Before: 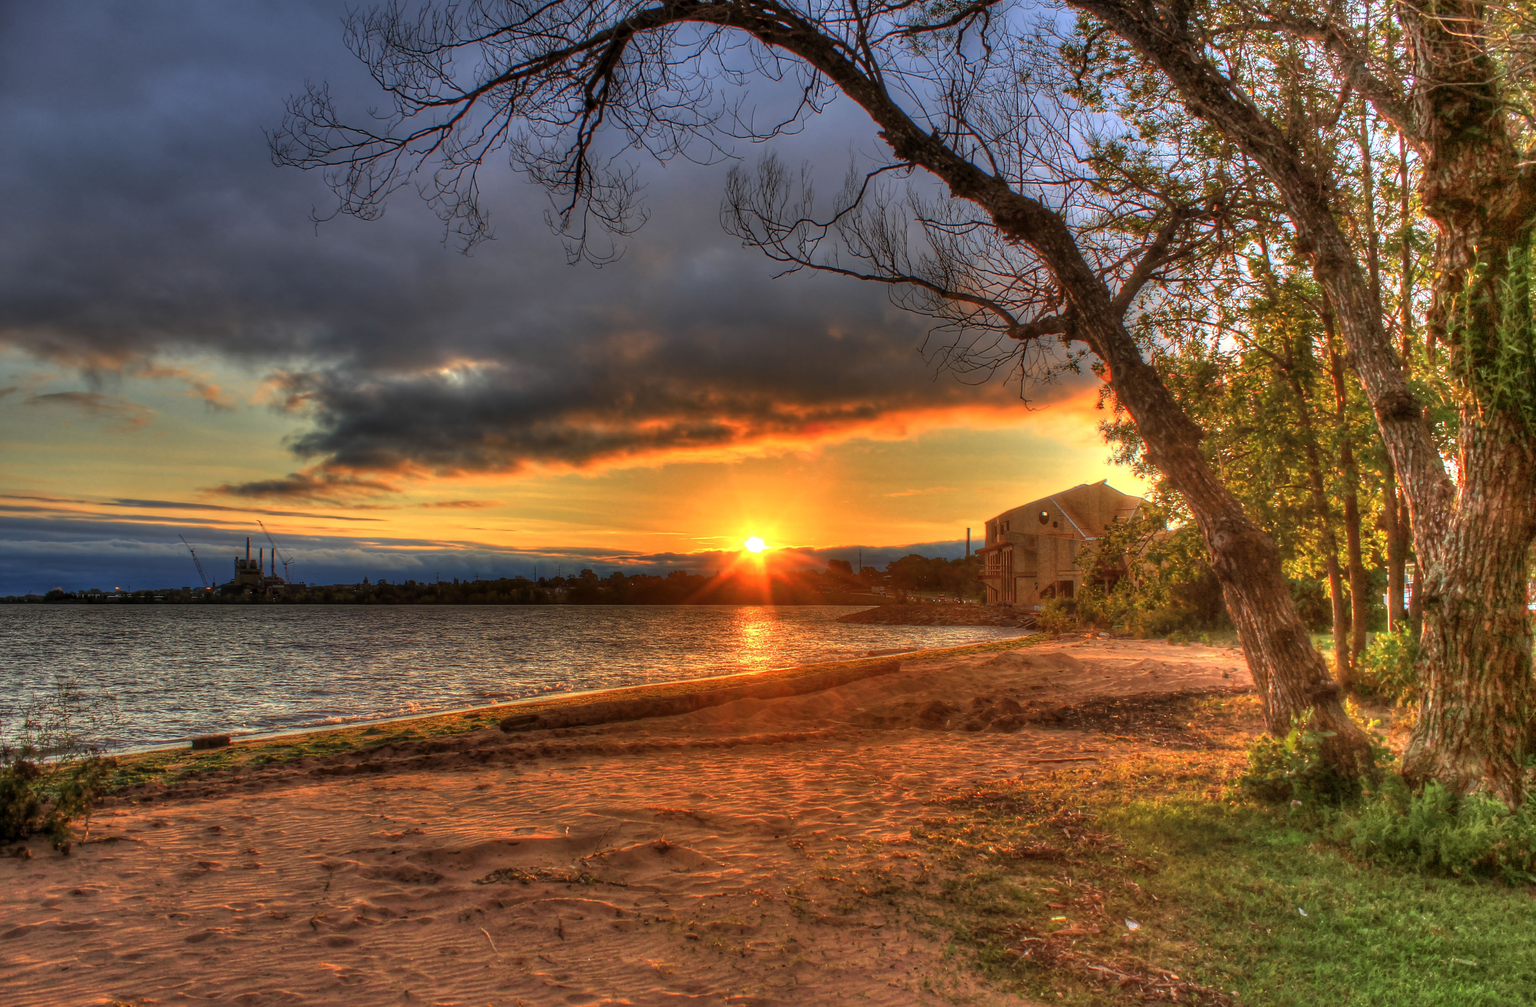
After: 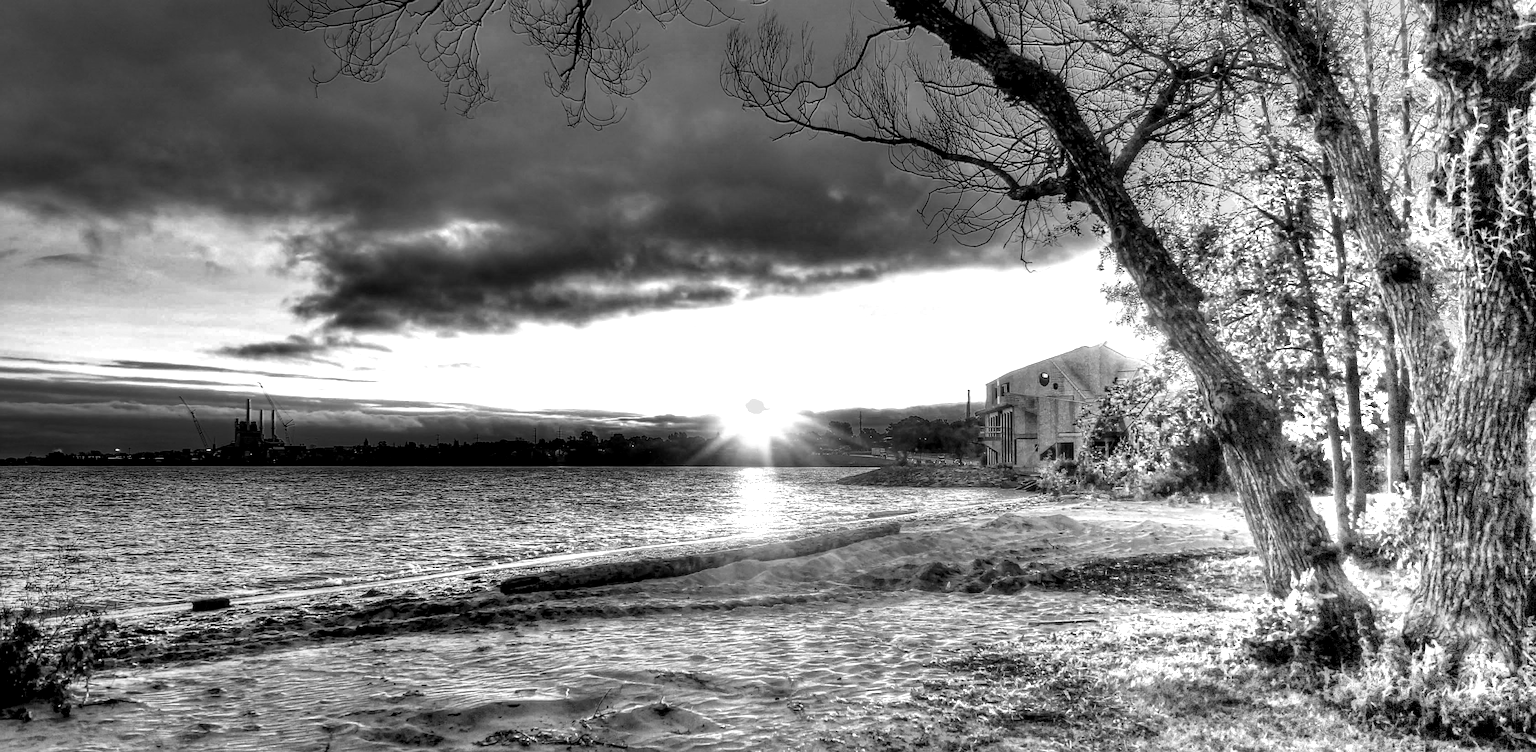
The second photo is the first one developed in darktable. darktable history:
local contrast: highlights 103%, shadows 102%, detail 131%, midtone range 0.2
sharpen: on, module defaults
filmic rgb: black relative exposure -7.08 EV, white relative exposure 5.37 EV, hardness 3.02, add noise in highlights 0.001, preserve chrominance no, color science v3 (2019), use custom middle-gray values true, contrast in highlights soft
crop: top 13.786%, bottom 11.5%
color zones: curves: ch0 [(0, 0.554) (0.146, 0.662) (0.293, 0.86) (0.503, 0.774) (0.637, 0.106) (0.74, 0.072) (0.866, 0.488) (0.998, 0.569)]; ch1 [(0, 0) (0.143, 0) (0.286, 0) (0.429, 0) (0.571, 0) (0.714, 0) (0.857, 0)]
tone equalizer: -8 EV -0.432 EV, -7 EV -0.39 EV, -6 EV -0.331 EV, -5 EV -0.235 EV, -3 EV 0.219 EV, -2 EV 0.335 EV, -1 EV 0.41 EV, +0 EV 0.43 EV
